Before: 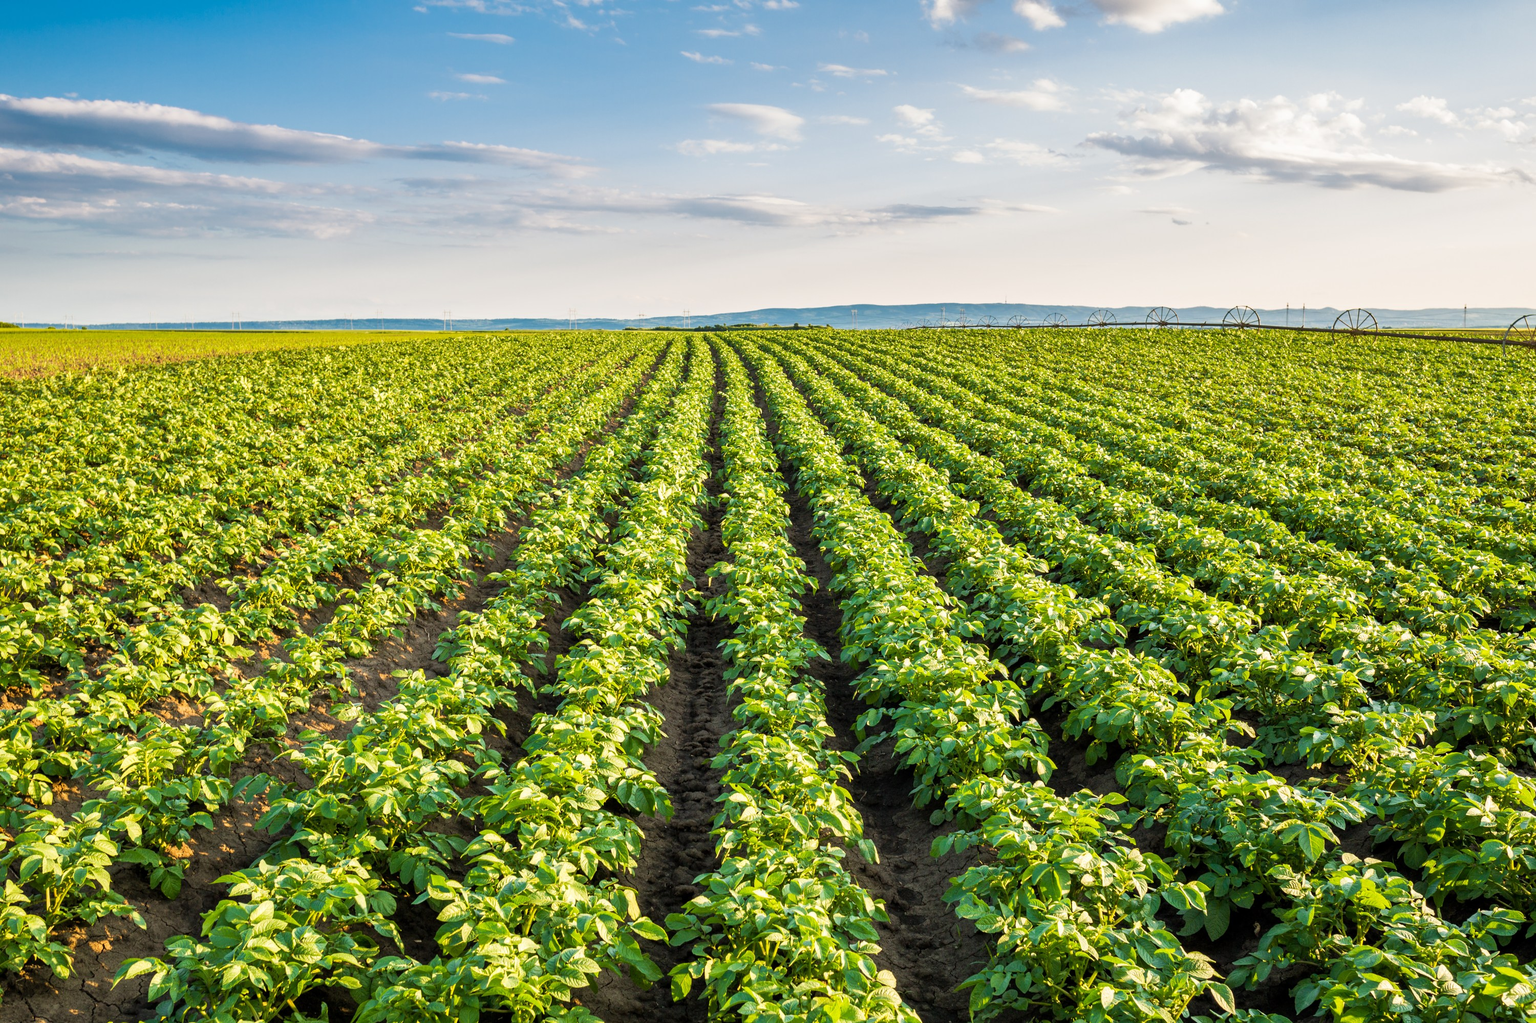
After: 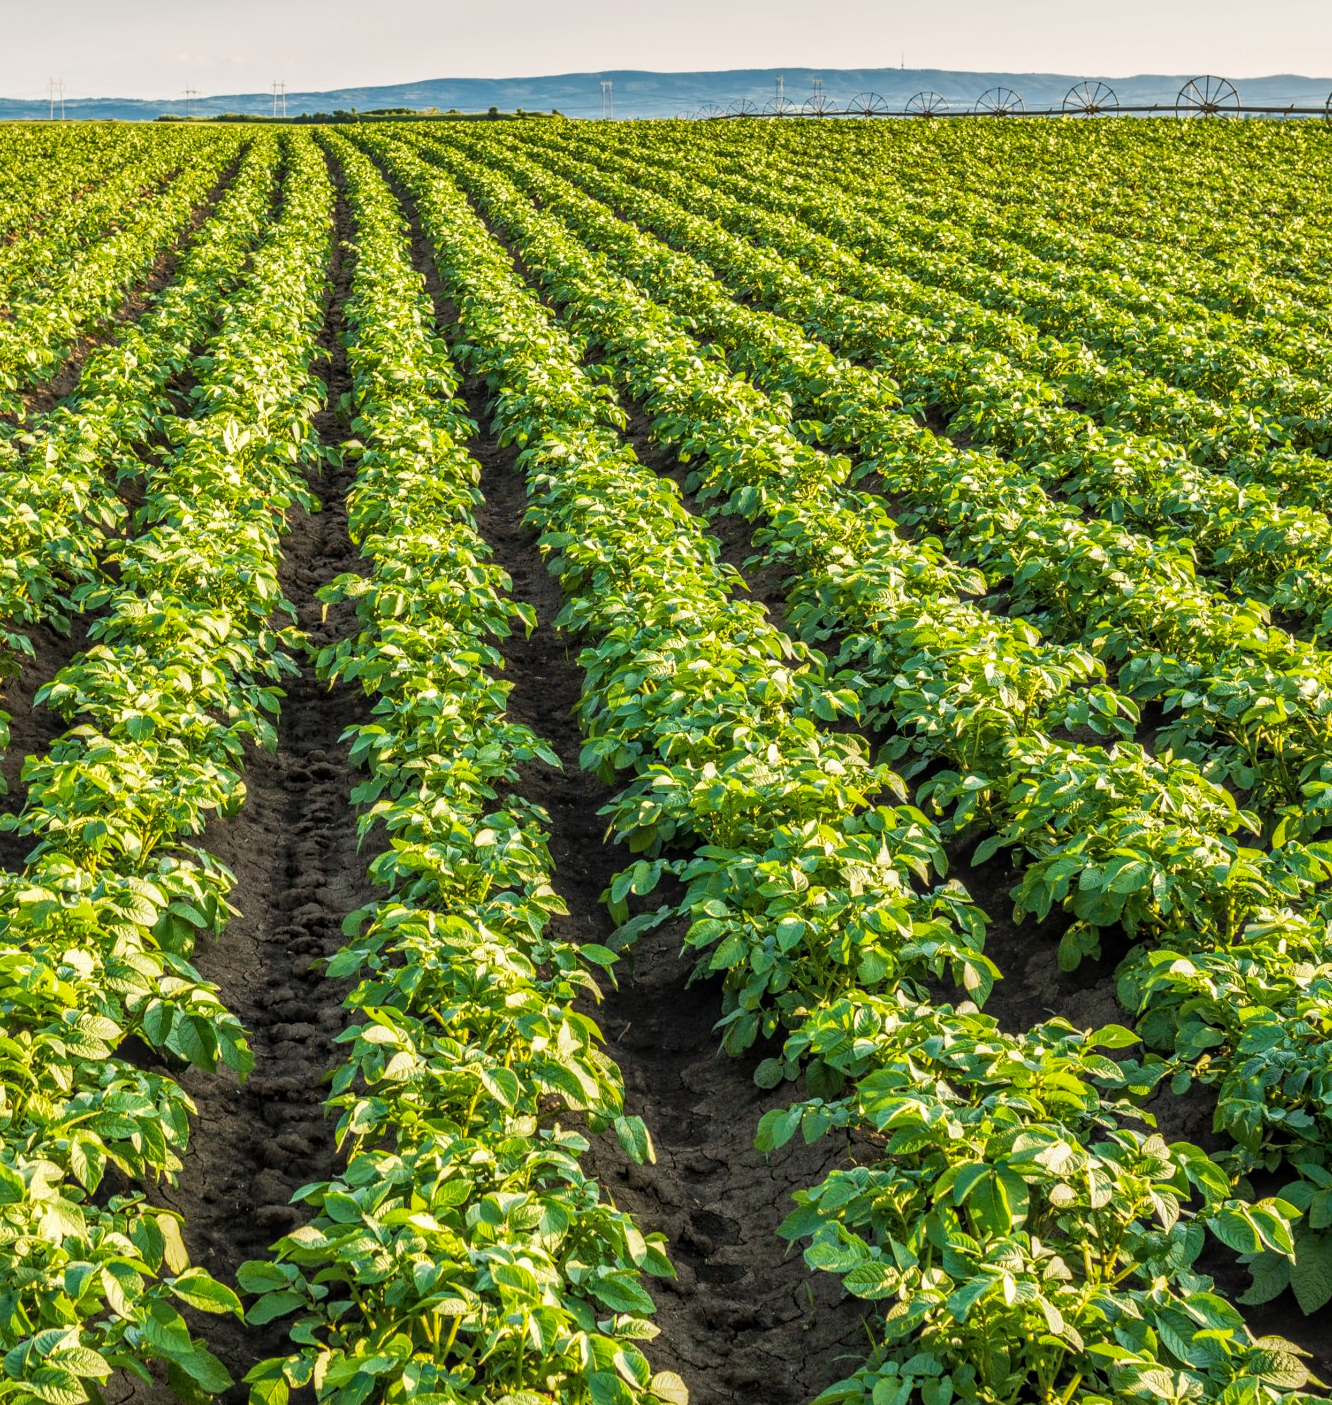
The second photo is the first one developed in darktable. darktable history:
crop: left 35.432%, top 26.233%, right 20.145%, bottom 3.432%
local contrast: highlights 0%, shadows 0%, detail 133%
